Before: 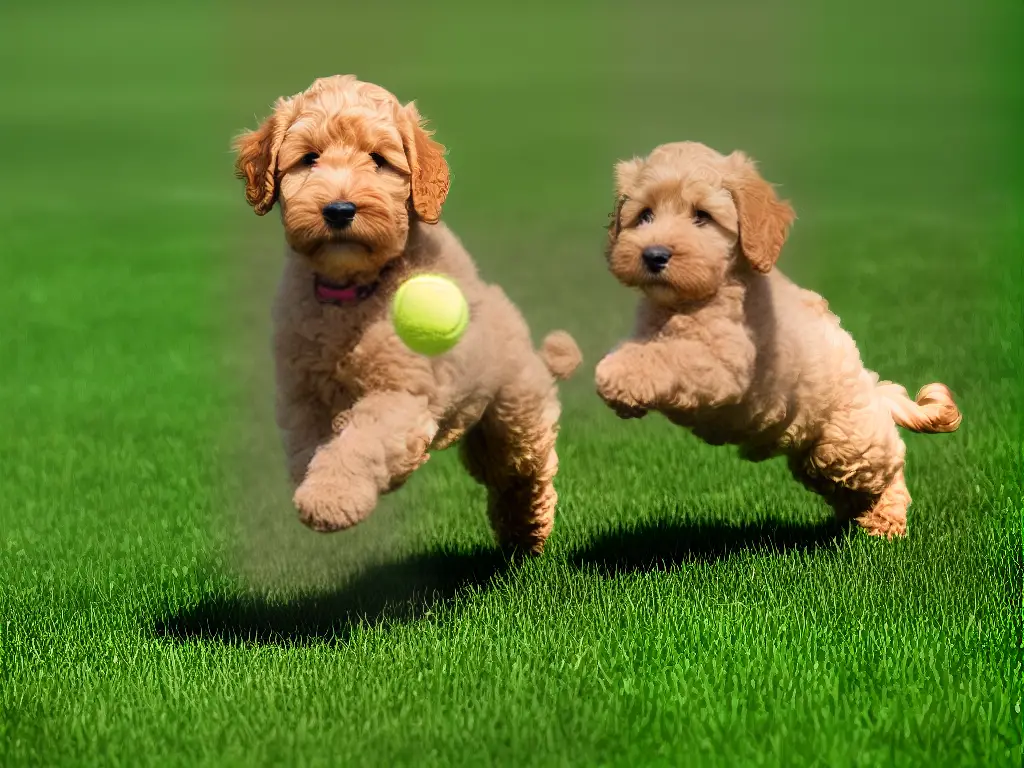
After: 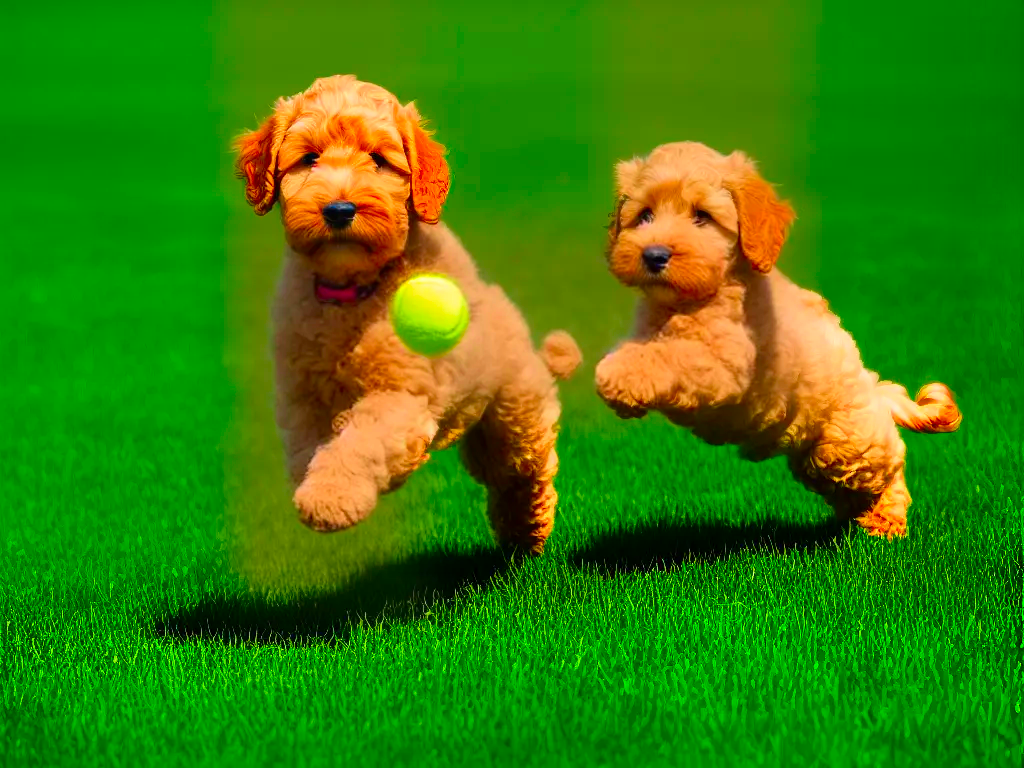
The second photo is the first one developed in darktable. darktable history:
color correction: highlights b* 0.011, saturation 2.12
